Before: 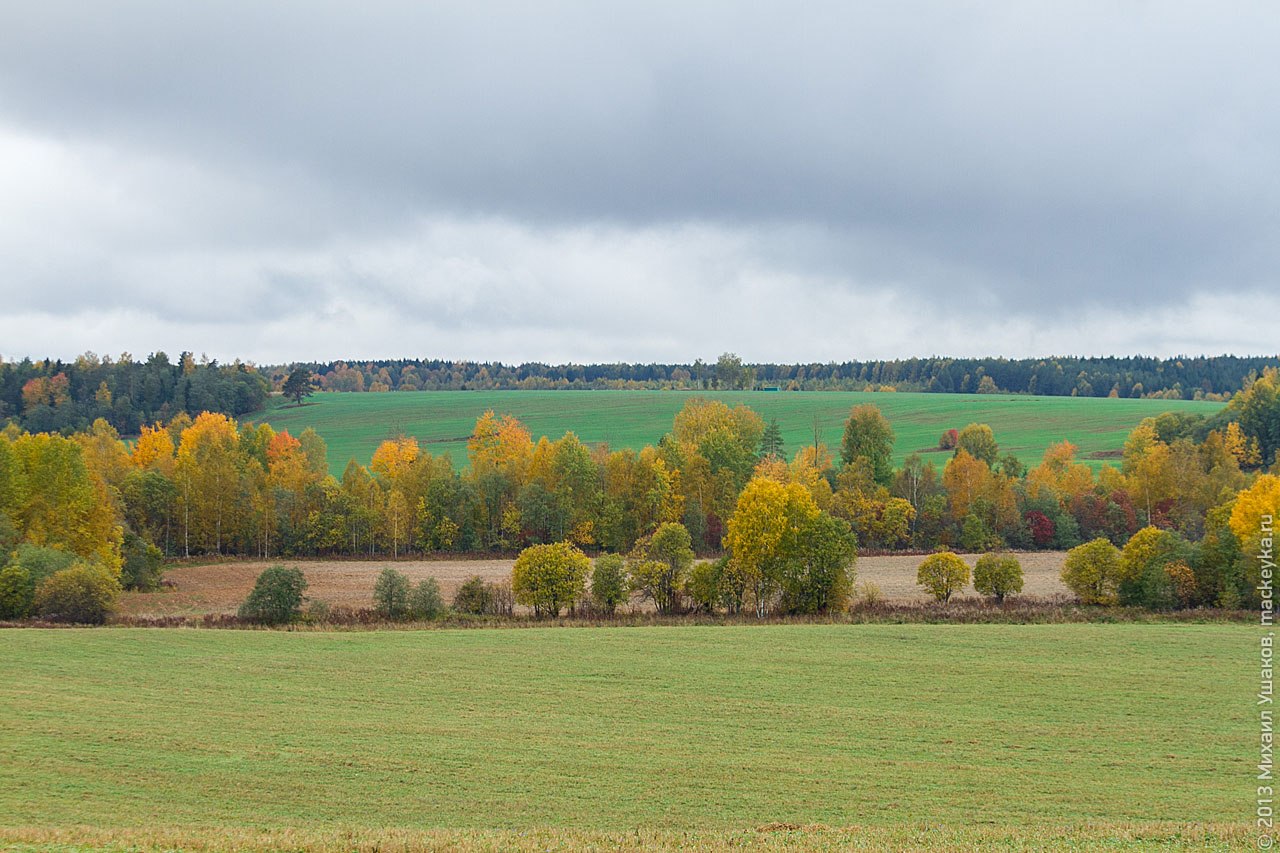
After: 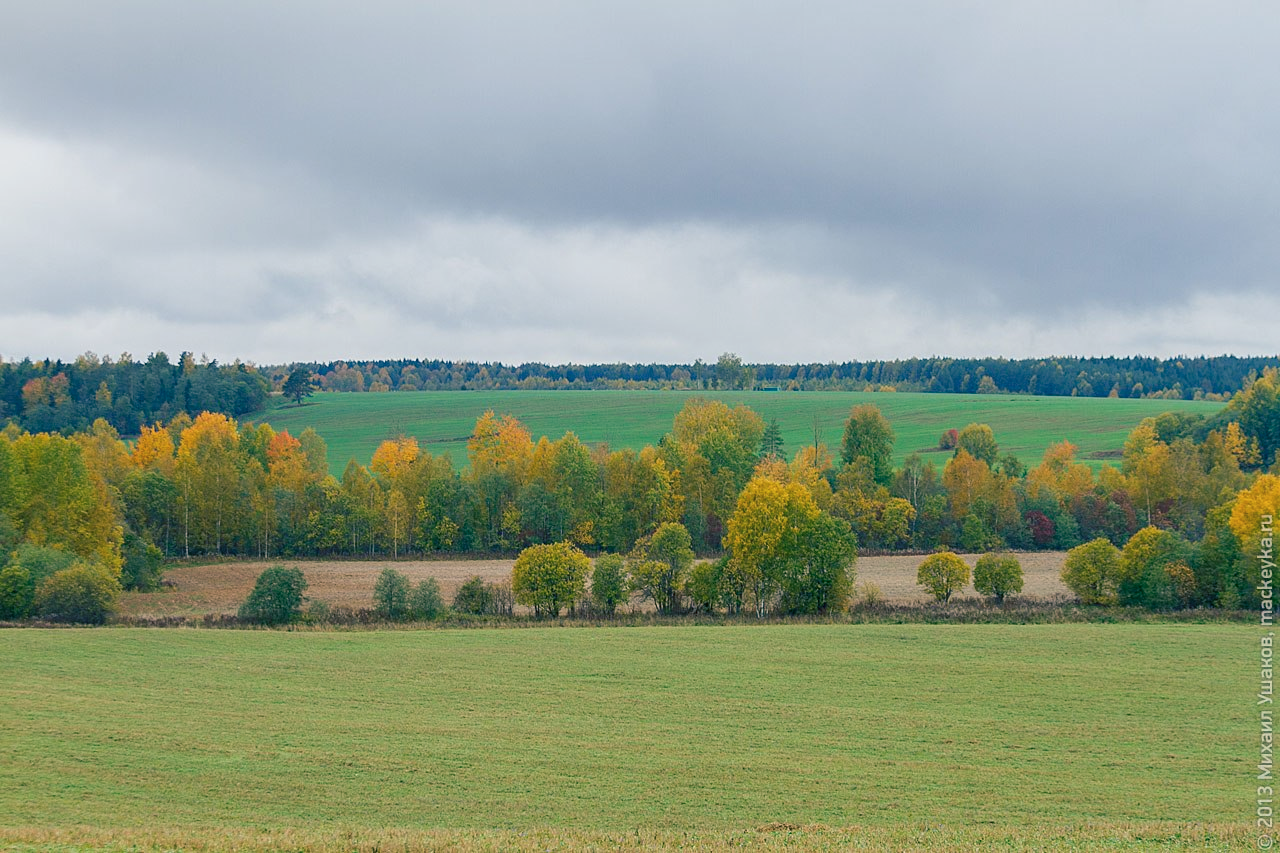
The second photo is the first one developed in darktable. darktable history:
color balance rgb: shadows lift › luminance -29.159%, shadows lift › chroma 10.171%, shadows lift › hue 231.32°, power › hue 170.25°, perceptual saturation grading › global saturation -0.637%, contrast -10.521%
